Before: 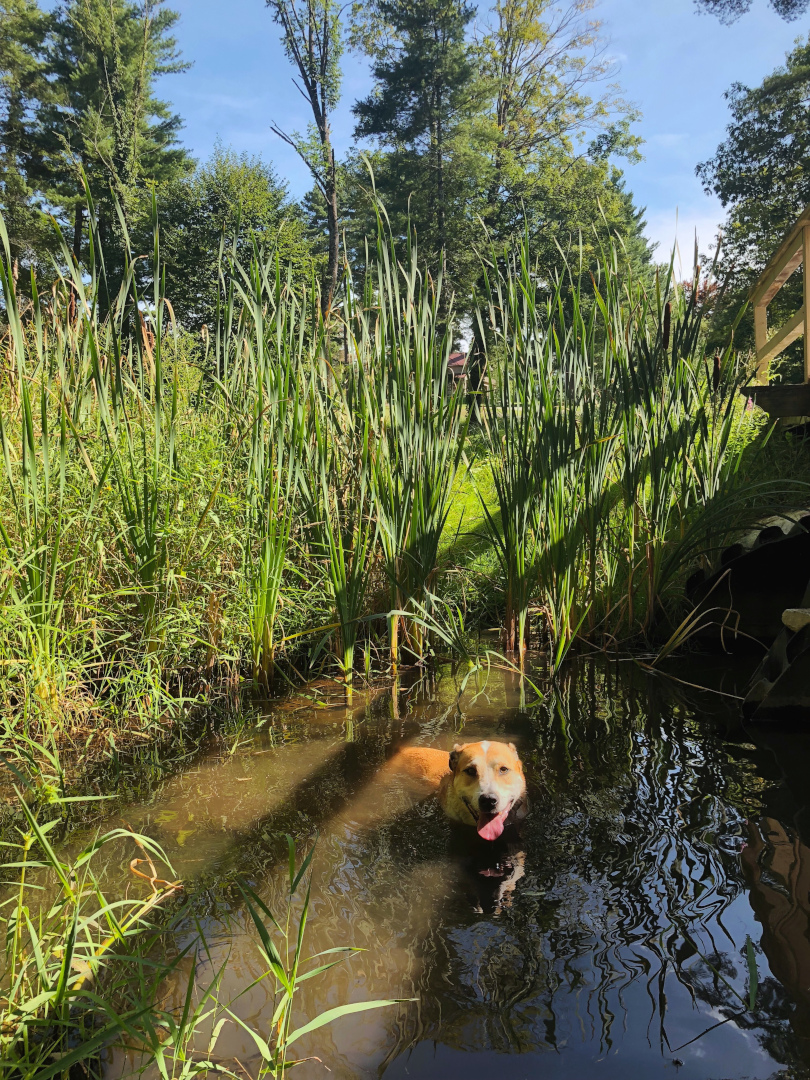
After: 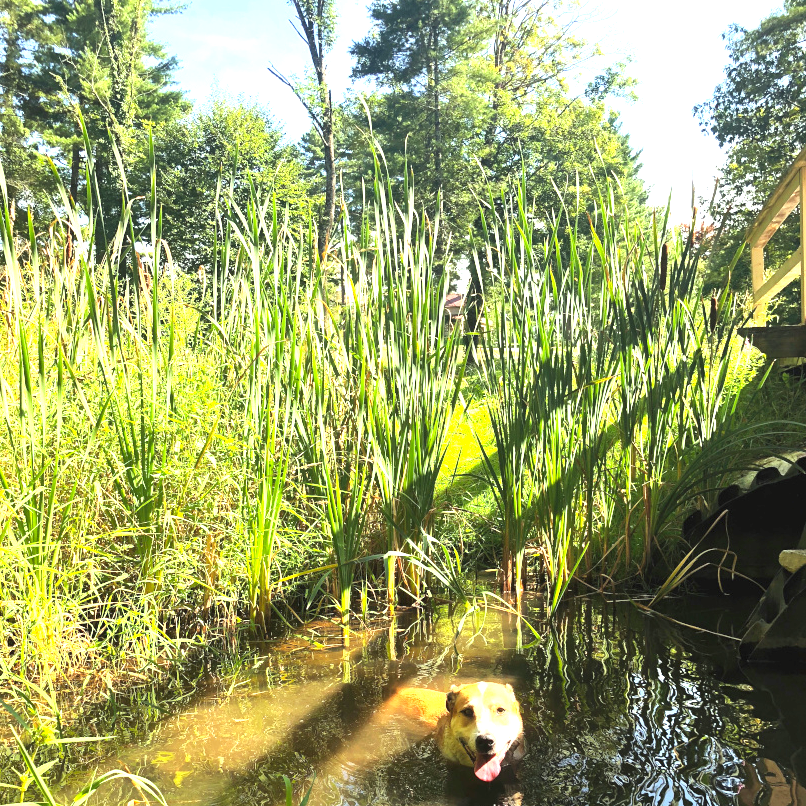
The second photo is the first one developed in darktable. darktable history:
color correction: highlights a* -4.28, highlights b* 6.53
crop: left 0.387%, top 5.469%, bottom 19.809%
exposure: black level correction 0, exposure 1.675 EV, compensate exposure bias true, compensate highlight preservation false
